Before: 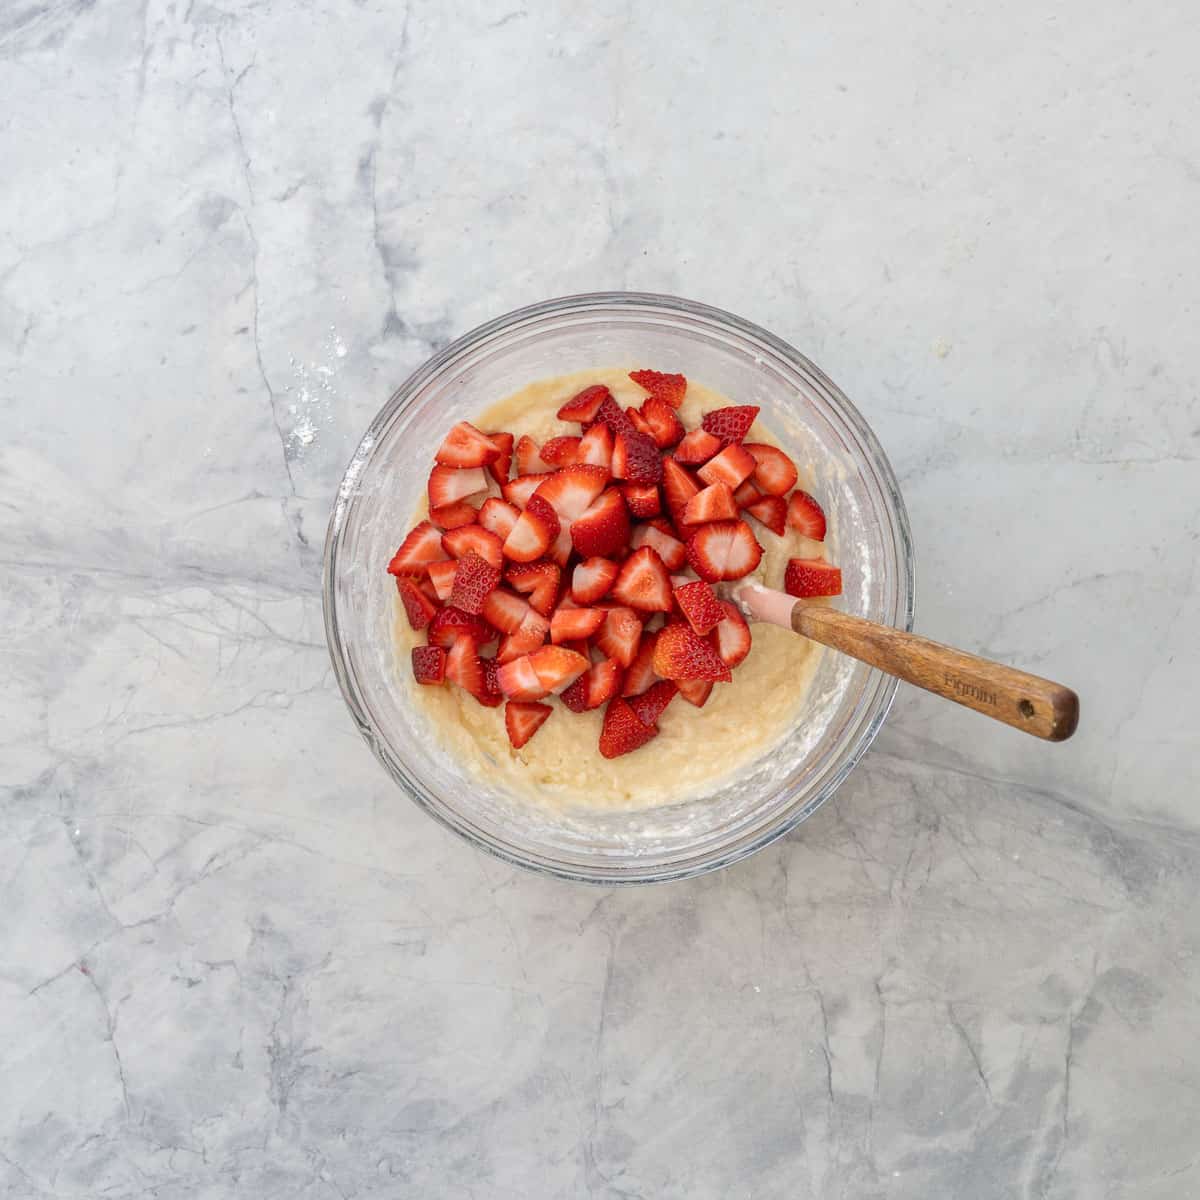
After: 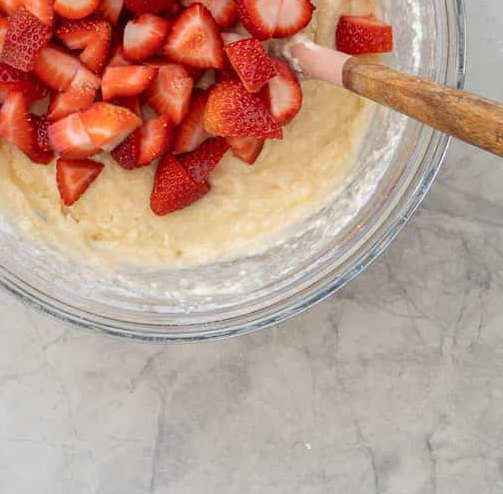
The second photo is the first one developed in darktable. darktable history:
crop: left 37.44%, top 45.25%, right 20.565%, bottom 13.539%
